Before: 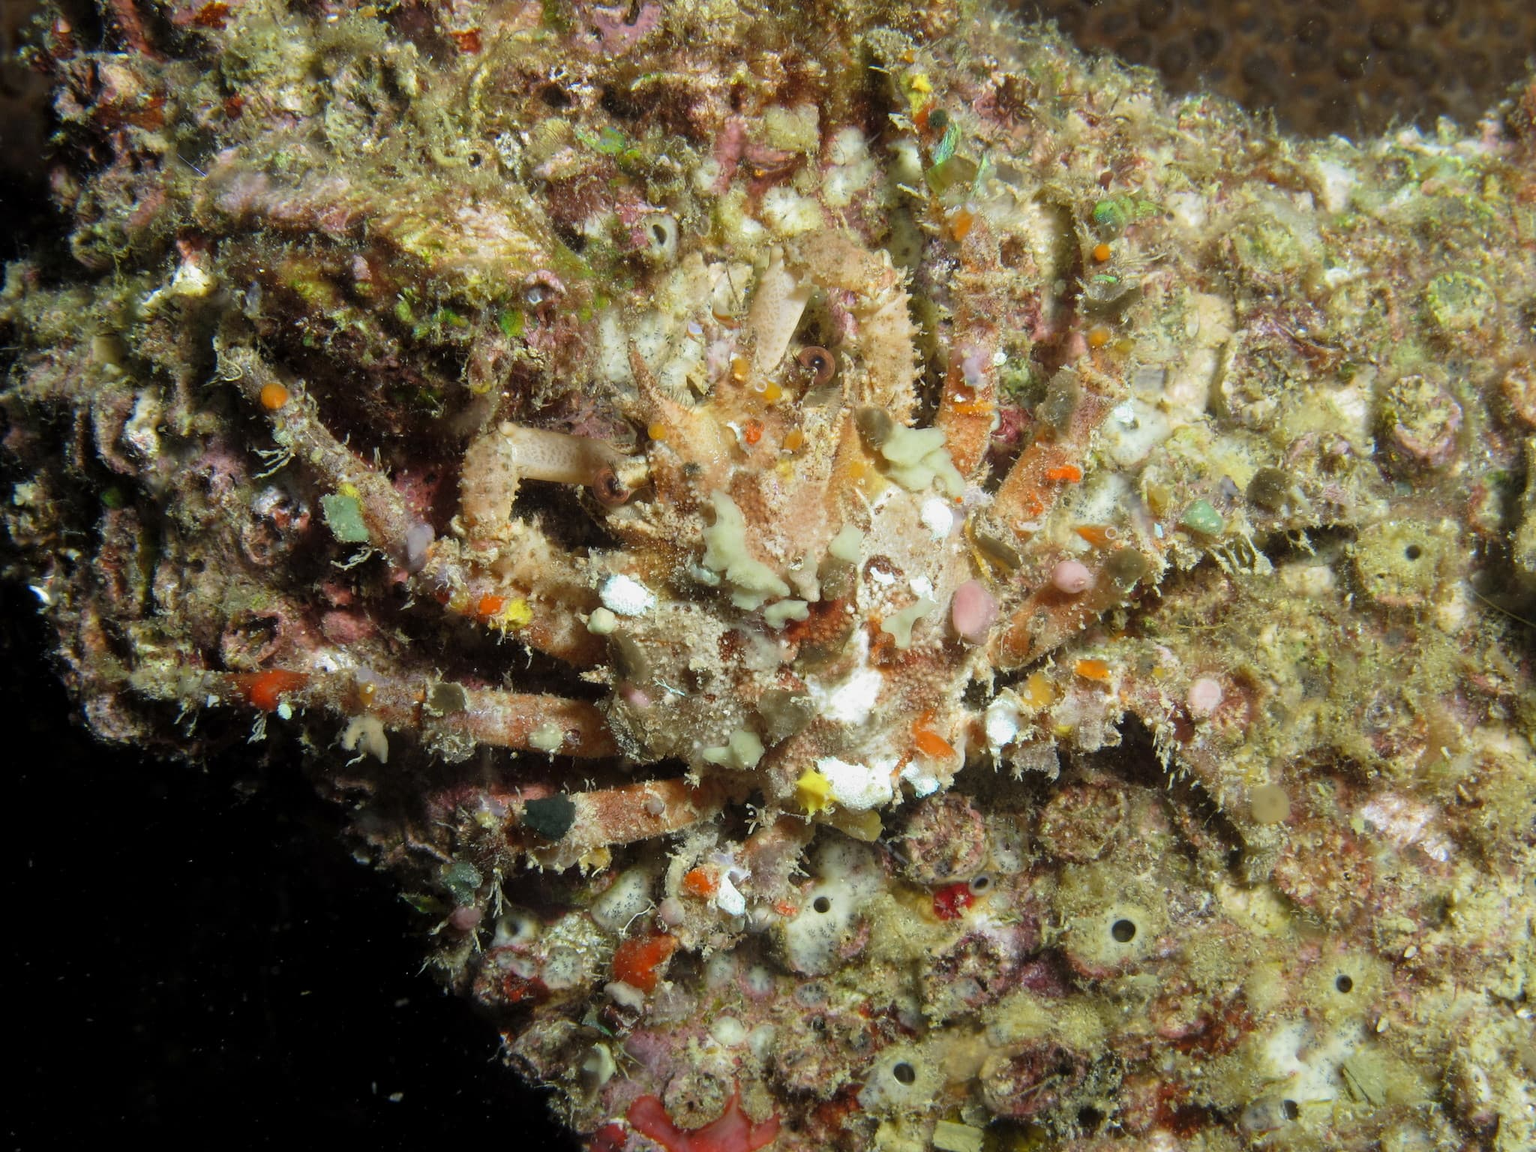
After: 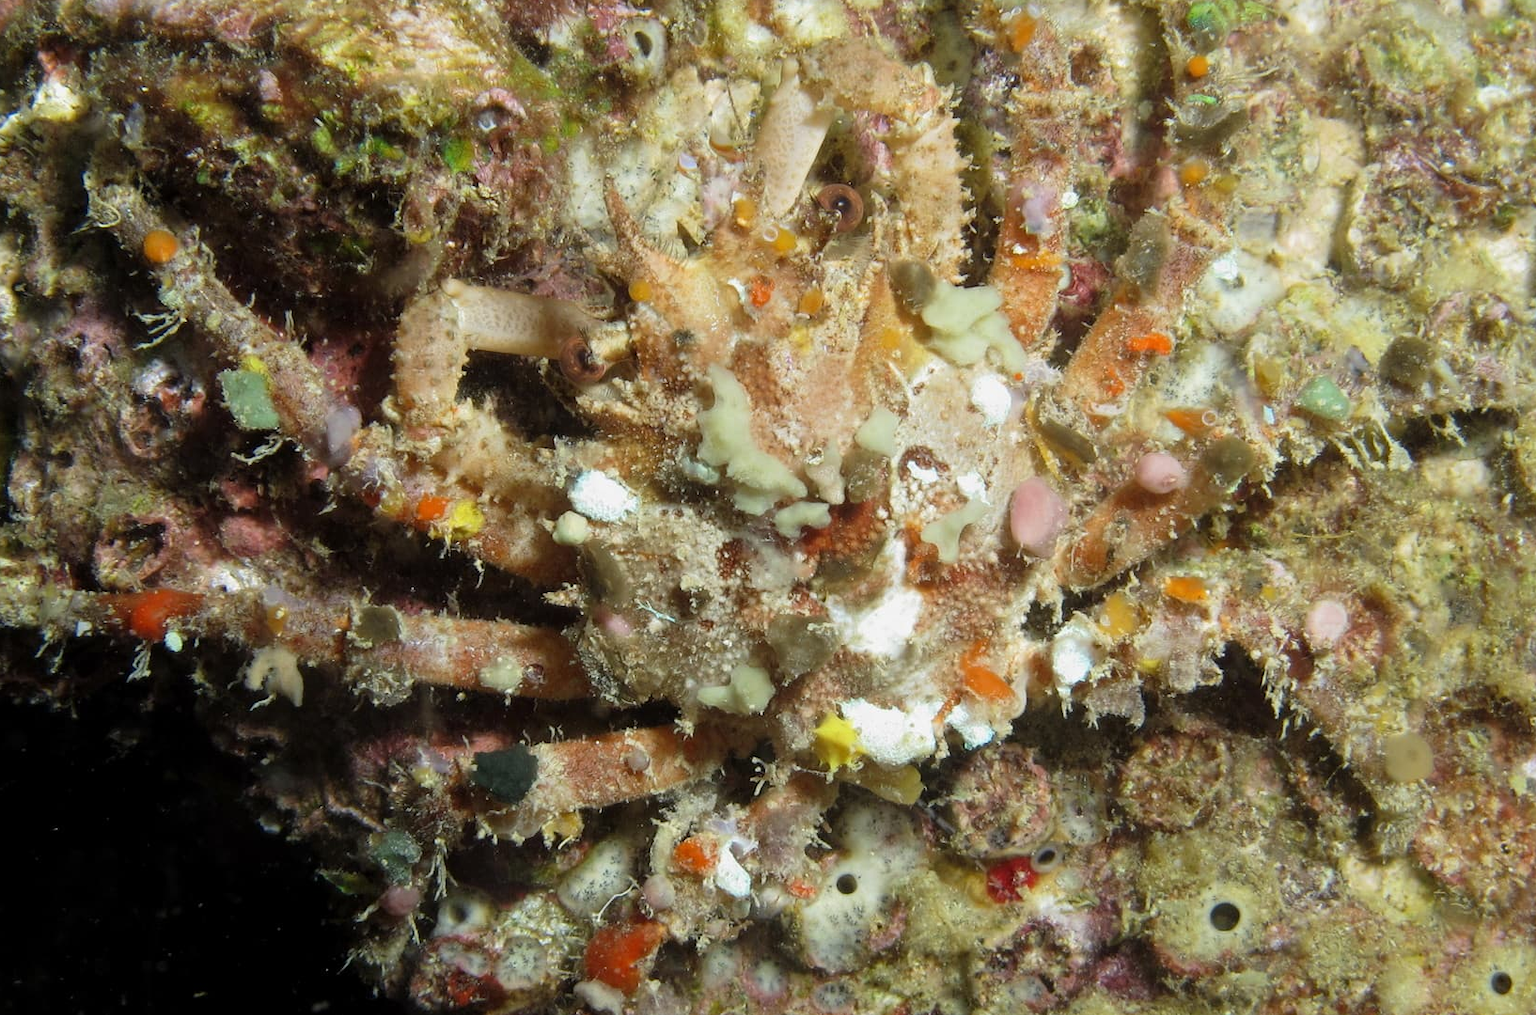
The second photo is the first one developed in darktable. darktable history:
crop: left 9.56%, top 17.32%, right 10.614%, bottom 12.36%
